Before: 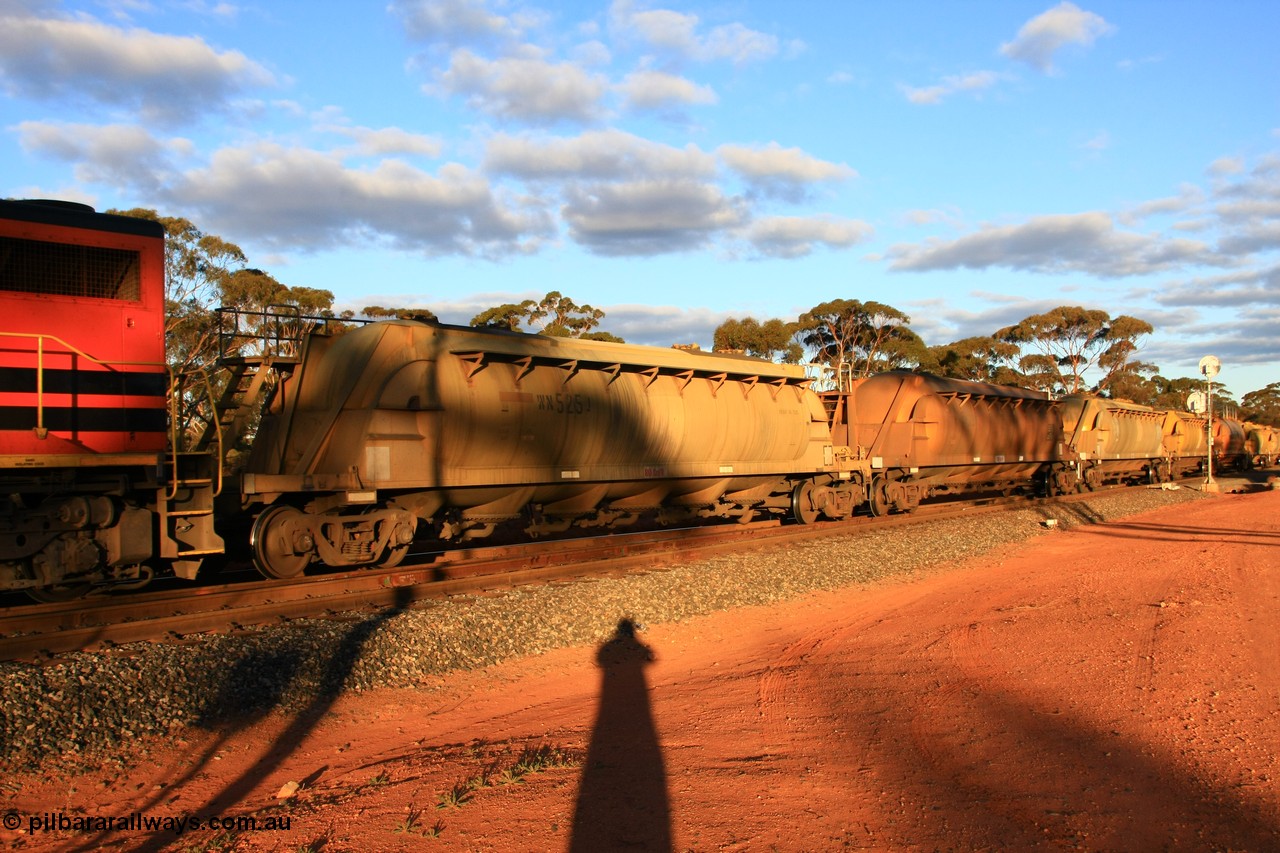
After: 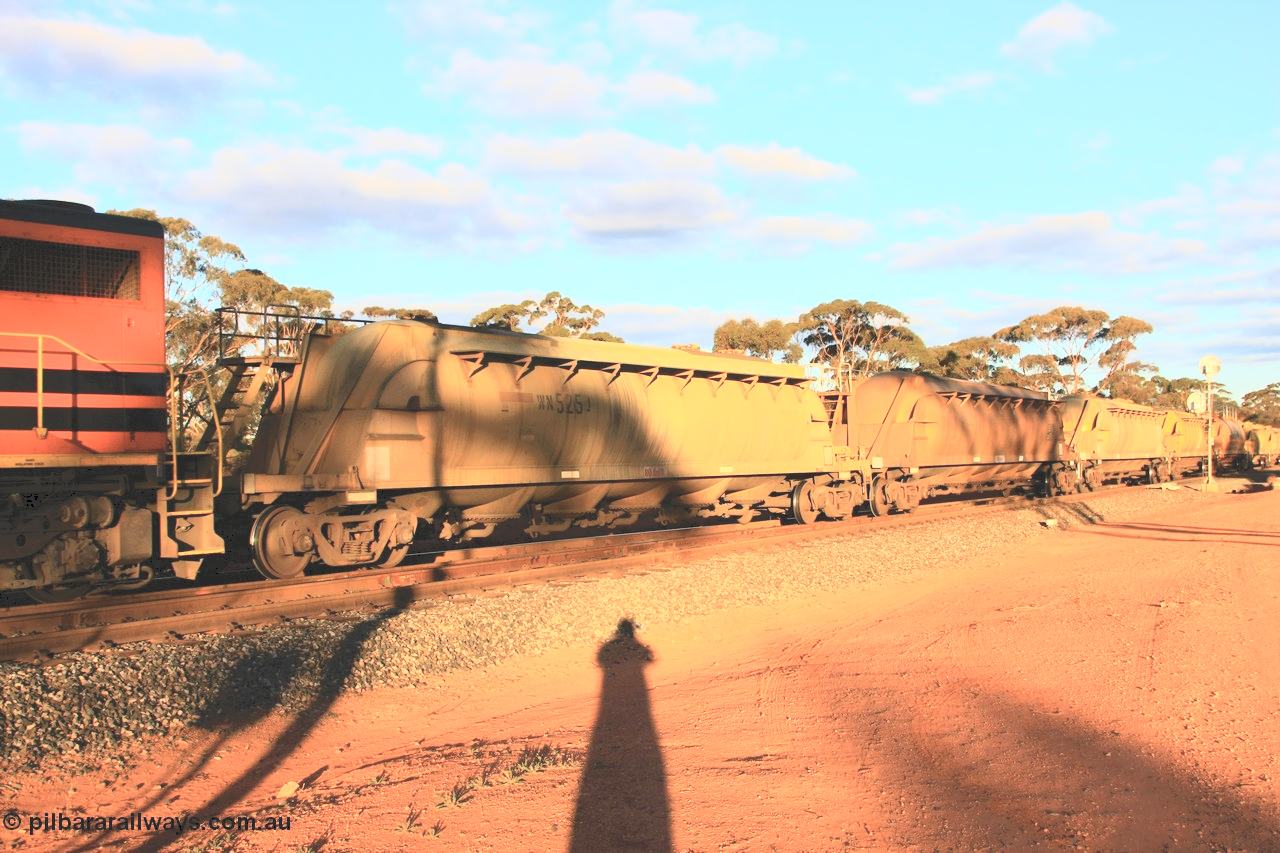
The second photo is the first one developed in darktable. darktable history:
tone curve: curves: ch0 [(0, 0) (0.003, 0.195) (0.011, 0.161) (0.025, 0.21) (0.044, 0.24) (0.069, 0.254) (0.1, 0.283) (0.136, 0.347) (0.177, 0.412) (0.224, 0.455) (0.277, 0.531) (0.335, 0.606) (0.399, 0.679) (0.468, 0.748) (0.543, 0.814) (0.623, 0.876) (0.709, 0.927) (0.801, 0.949) (0.898, 0.962) (1, 1)], color space Lab, independent channels, preserve colors none
